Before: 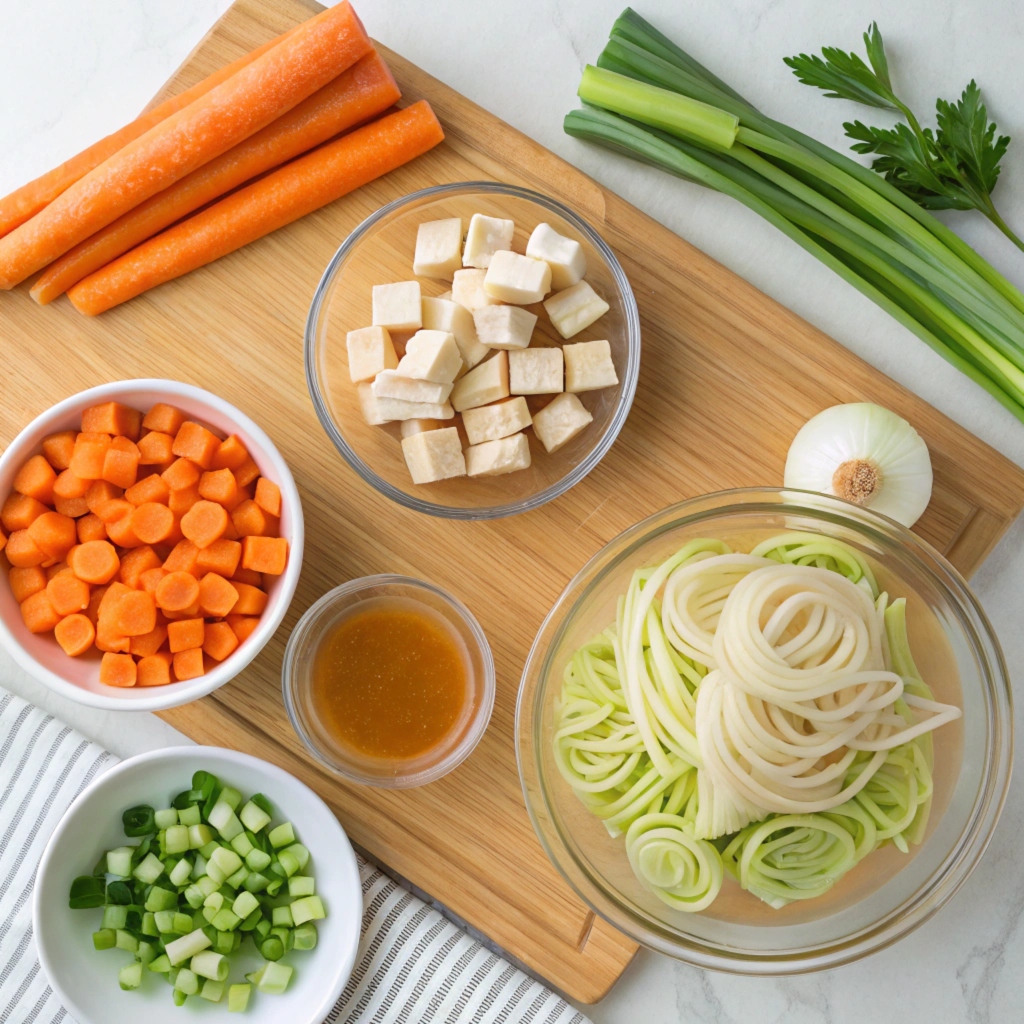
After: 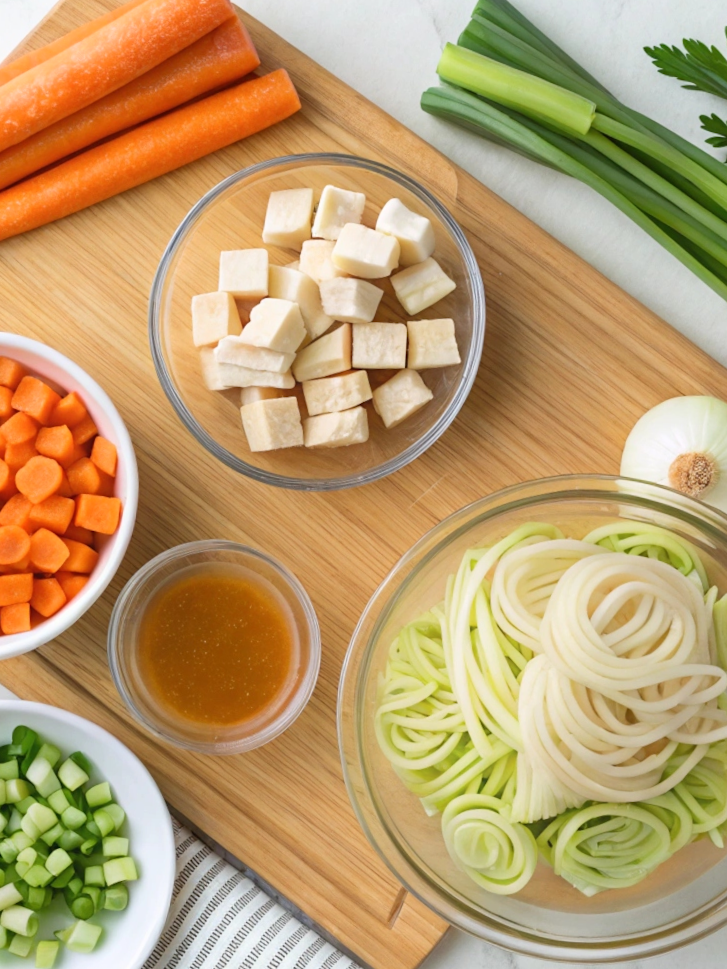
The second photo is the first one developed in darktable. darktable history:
shadows and highlights: shadows 0, highlights 40
crop and rotate: angle -3.27°, left 14.277%, top 0.028%, right 10.766%, bottom 0.028%
